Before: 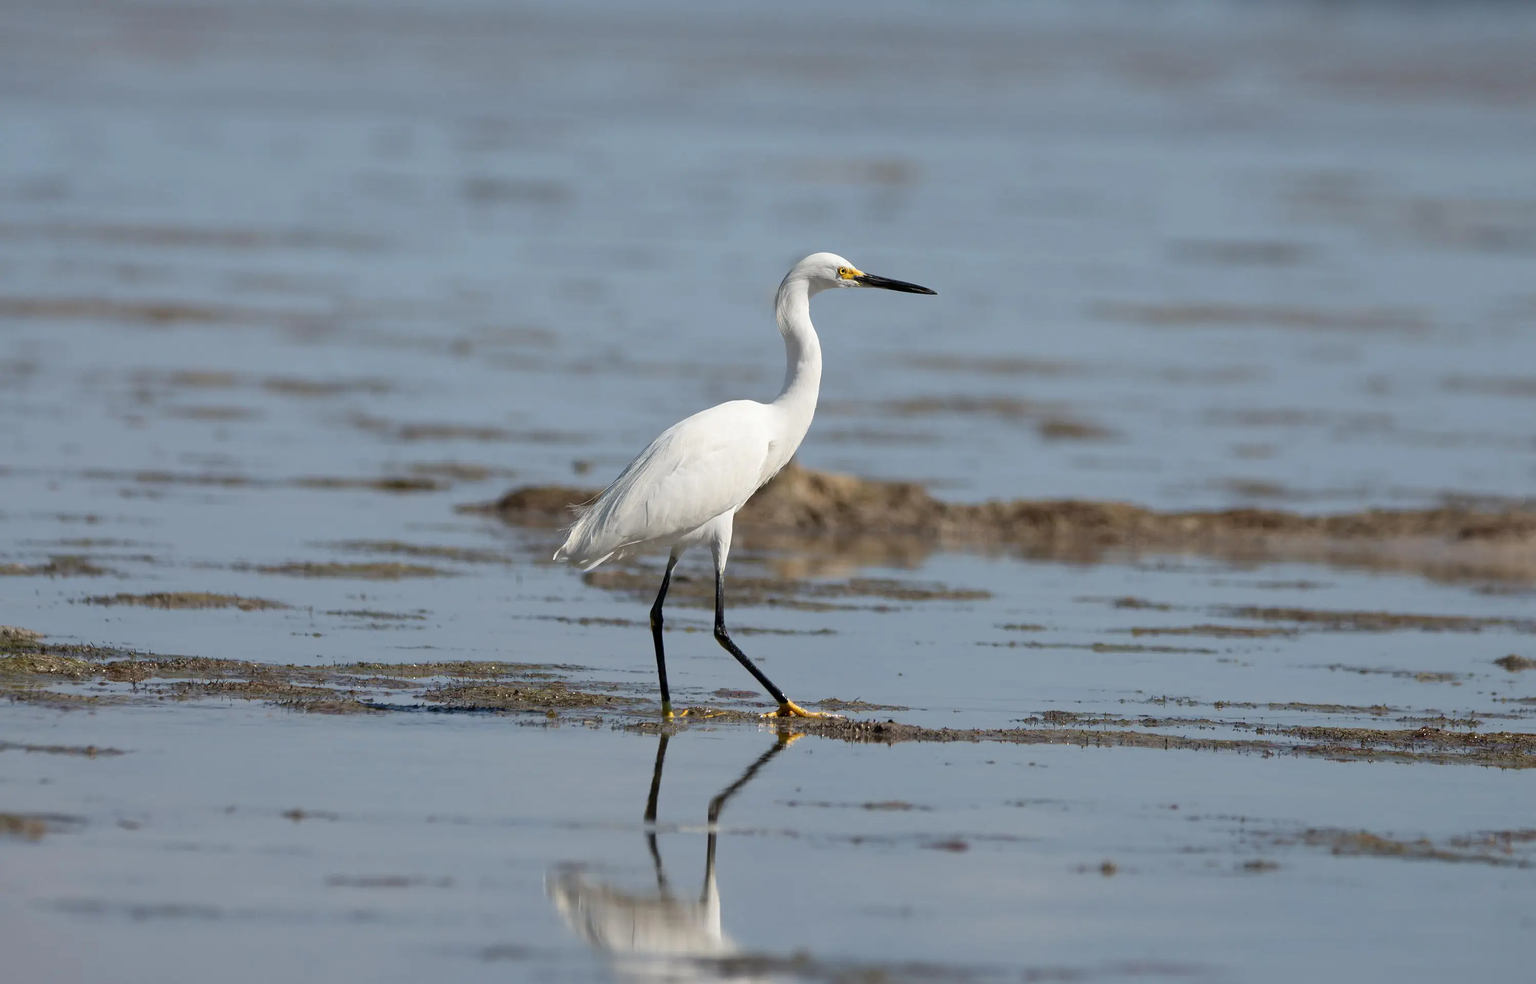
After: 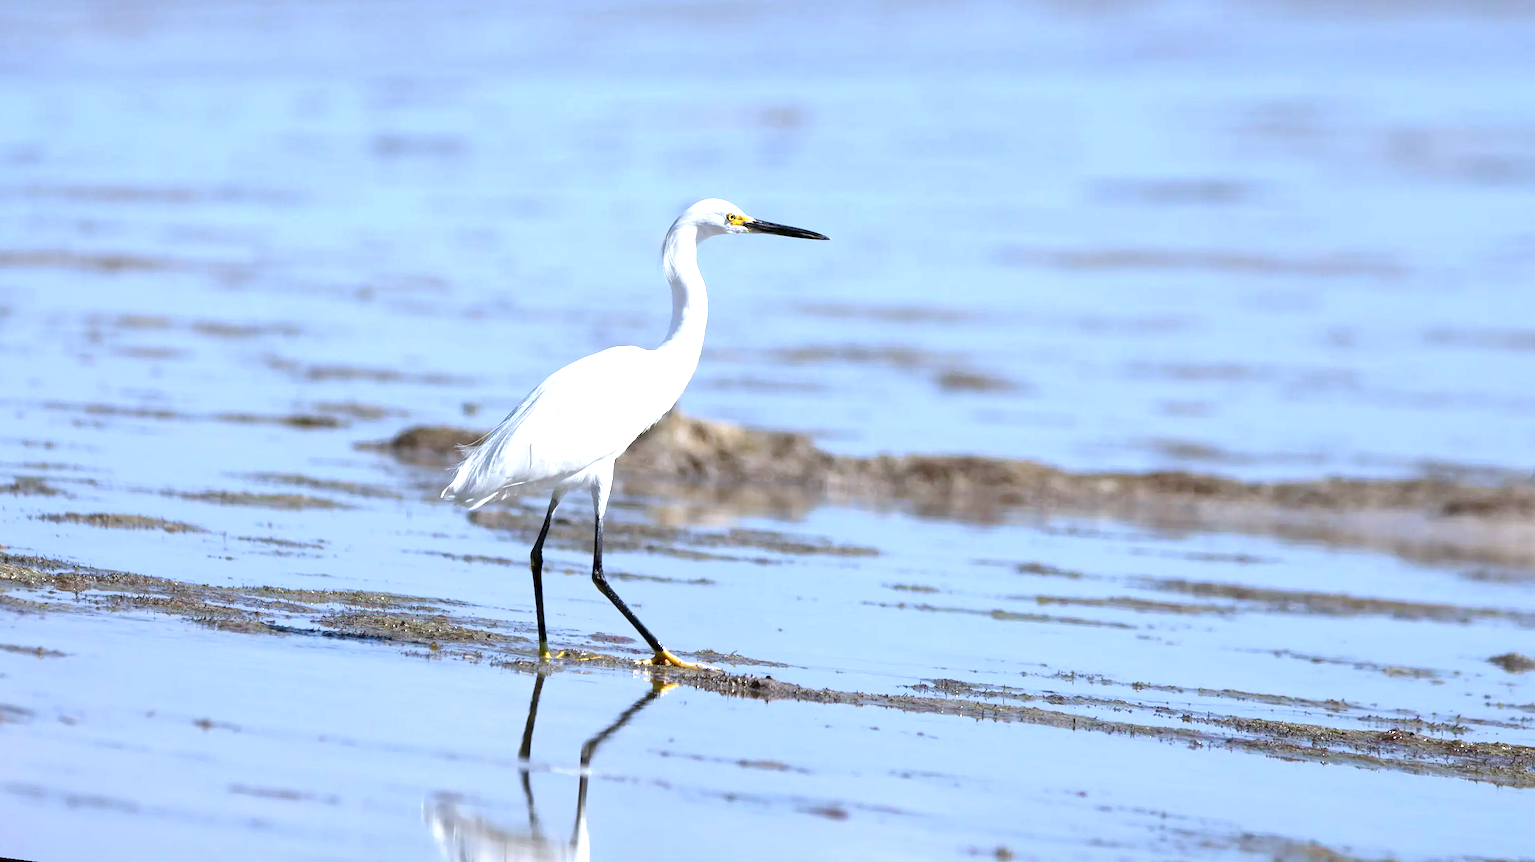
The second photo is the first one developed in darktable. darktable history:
white balance: red 0.948, green 1.02, blue 1.176
exposure: black level correction 0, exposure 1.2 EV, compensate highlight preservation false
rotate and perspective: rotation 1.69°, lens shift (vertical) -0.023, lens shift (horizontal) -0.291, crop left 0.025, crop right 0.988, crop top 0.092, crop bottom 0.842
